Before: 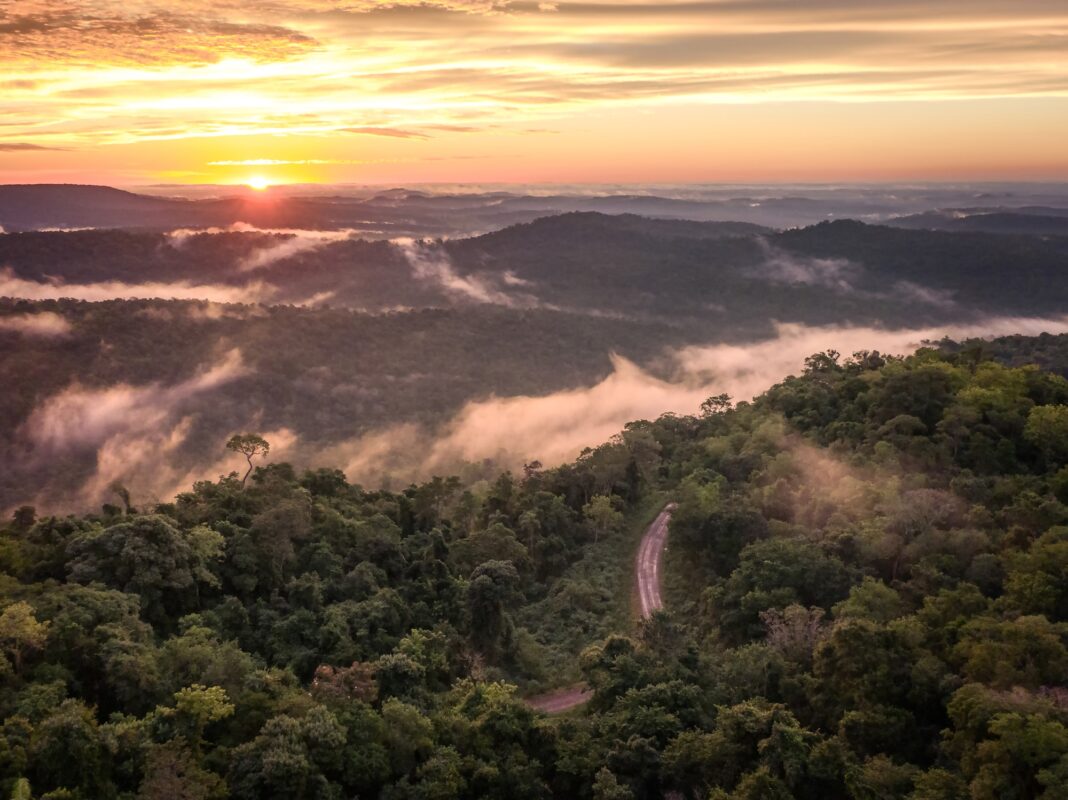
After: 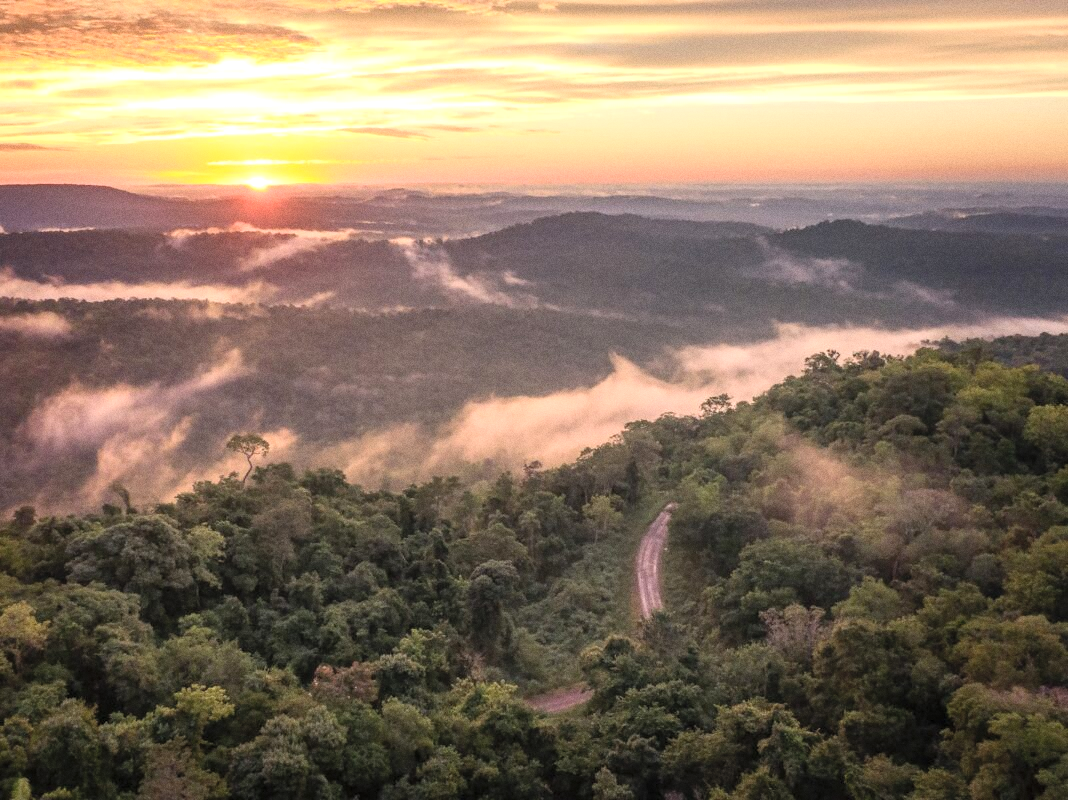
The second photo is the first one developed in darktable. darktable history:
grain: coarseness 0.47 ISO
exposure: exposure 0.207 EV, compensate highlight preservation false
contrast brightness saturation: brightness 0.13
base curve: preserve colors none
color balance rgb: linear chroma grading › global chroma -0.67%, saturation formula JzAzBz (2021)
